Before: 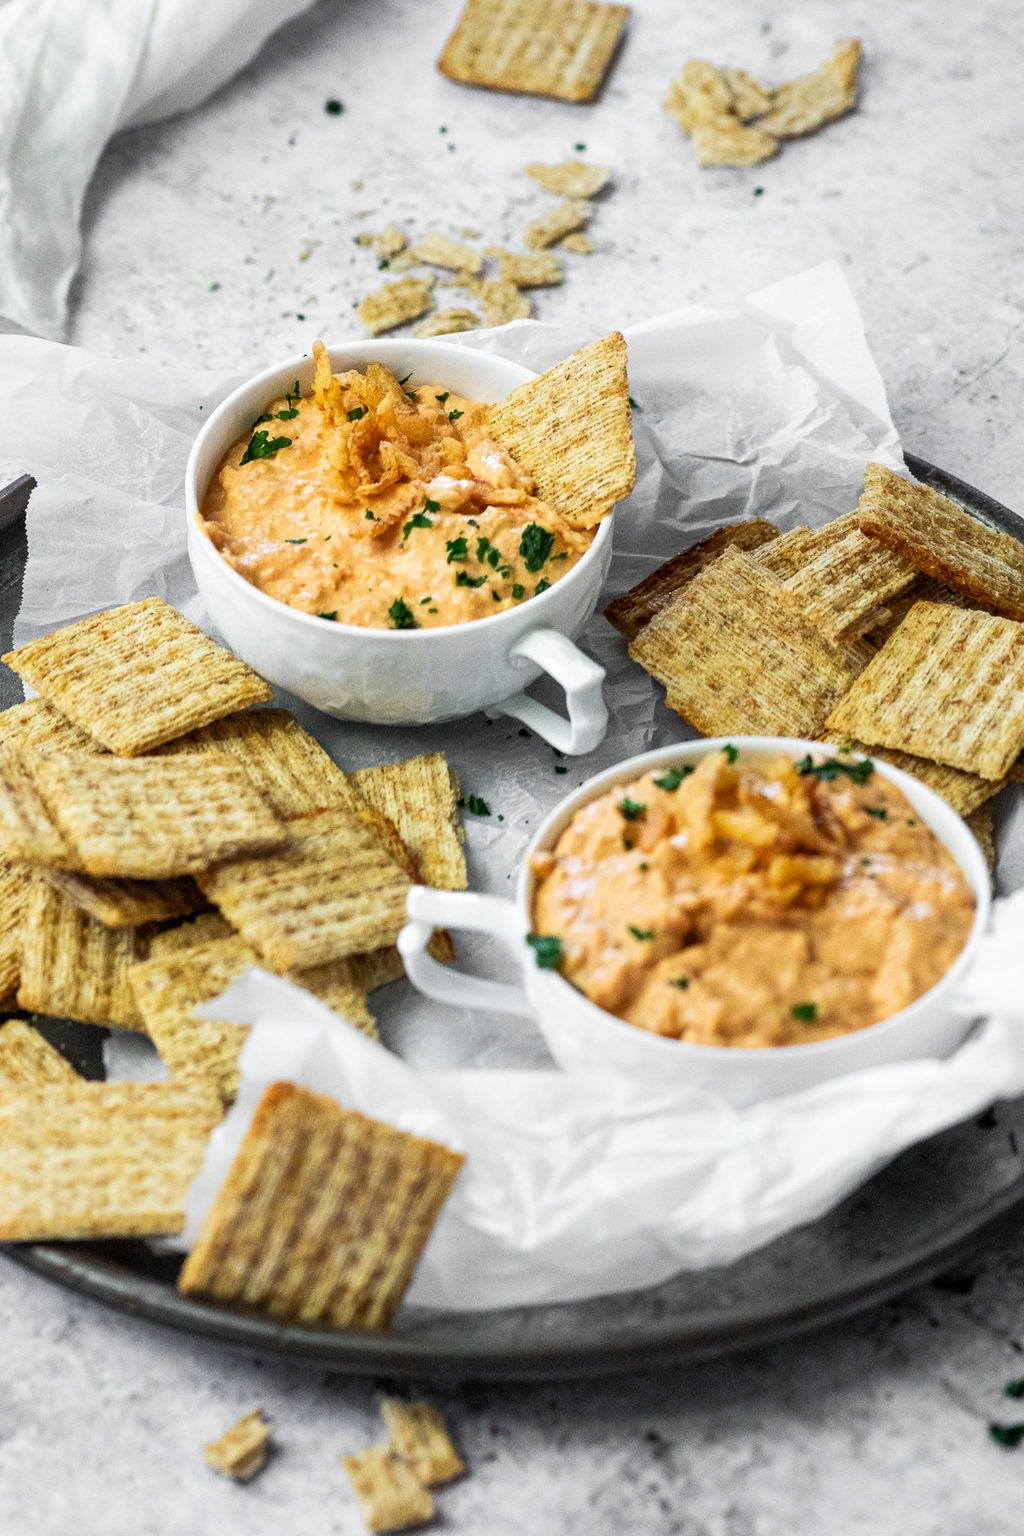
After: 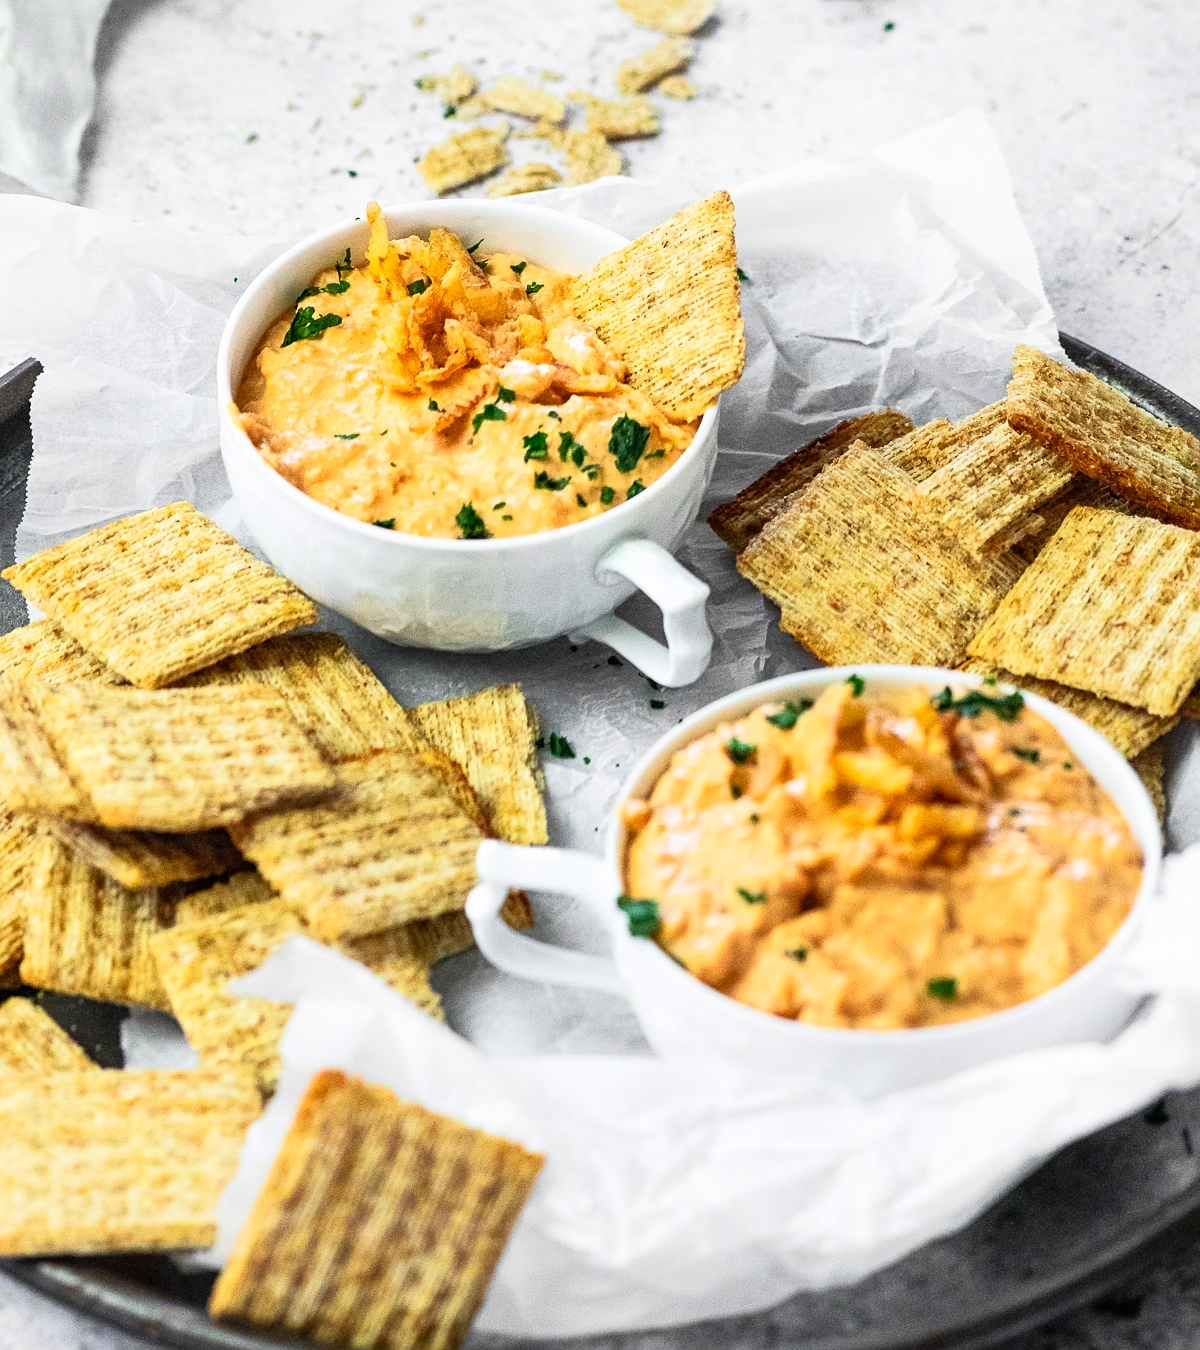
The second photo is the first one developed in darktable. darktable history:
sharpen: amount 0.2
contrast brightness saturation: contrast 0.2, brightness 0.16, saturation 0.22
crop: top 11.038%, bottom 13.962%
